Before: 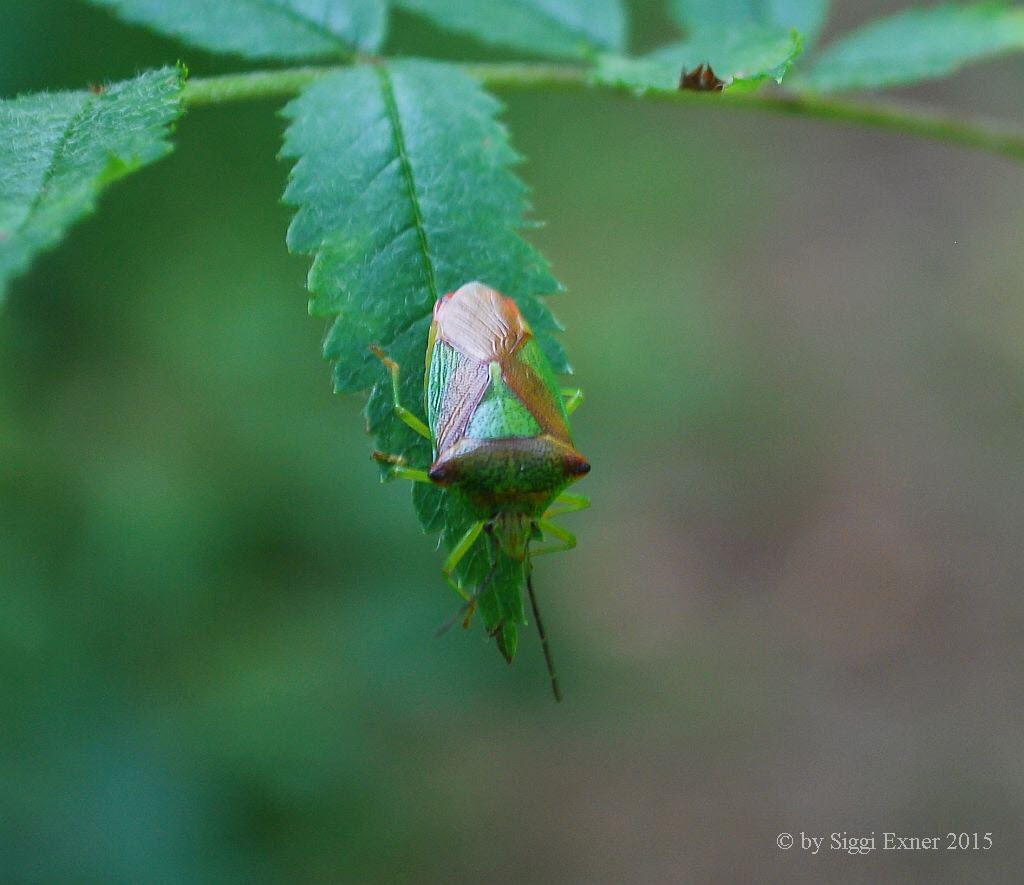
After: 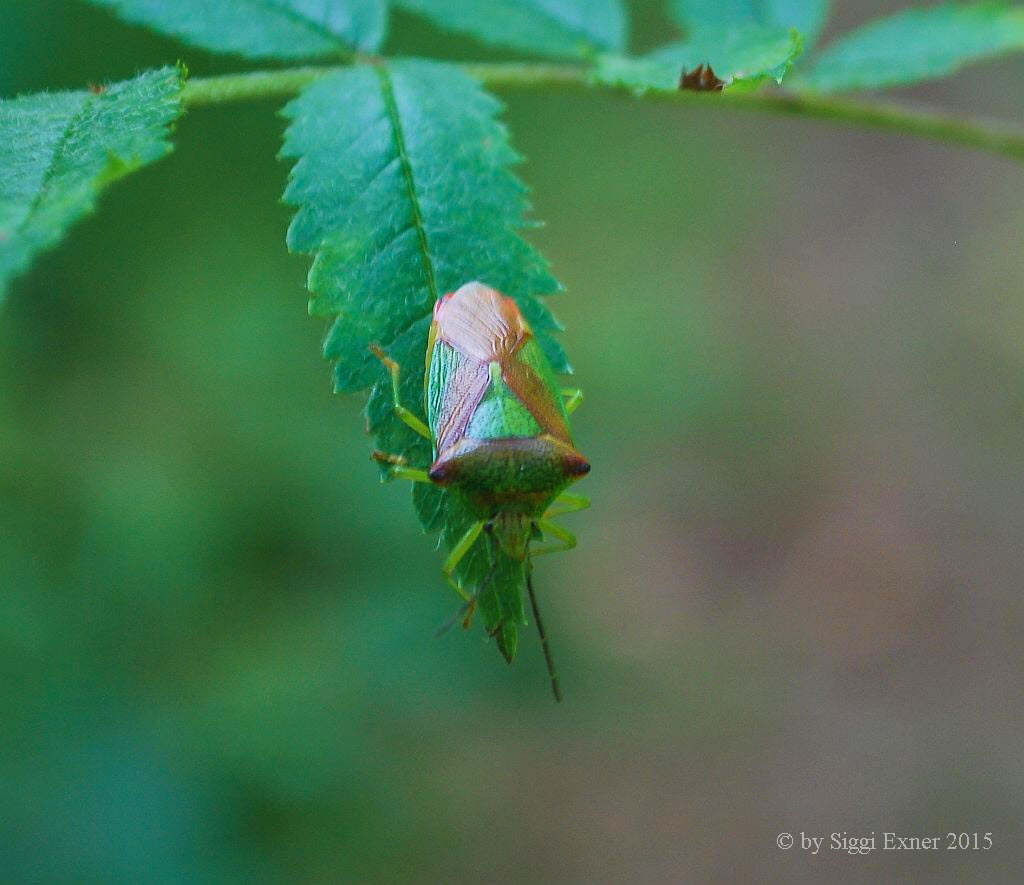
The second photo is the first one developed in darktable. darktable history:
velvia: on, module defaults
shadows and highlights: on, module defaults
